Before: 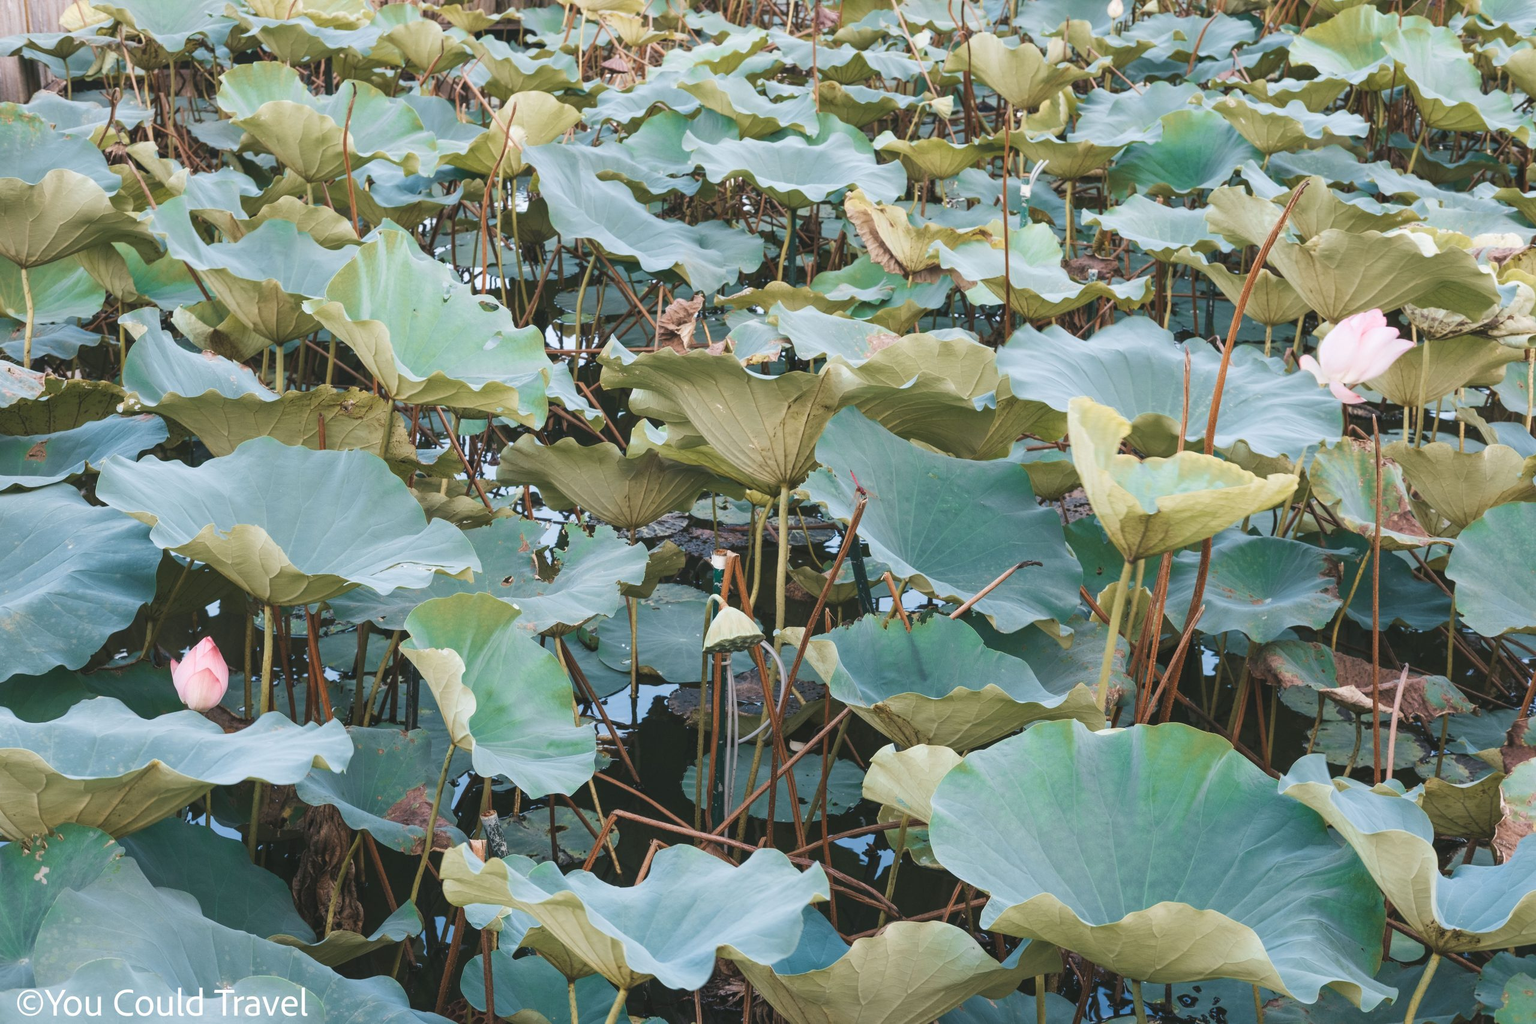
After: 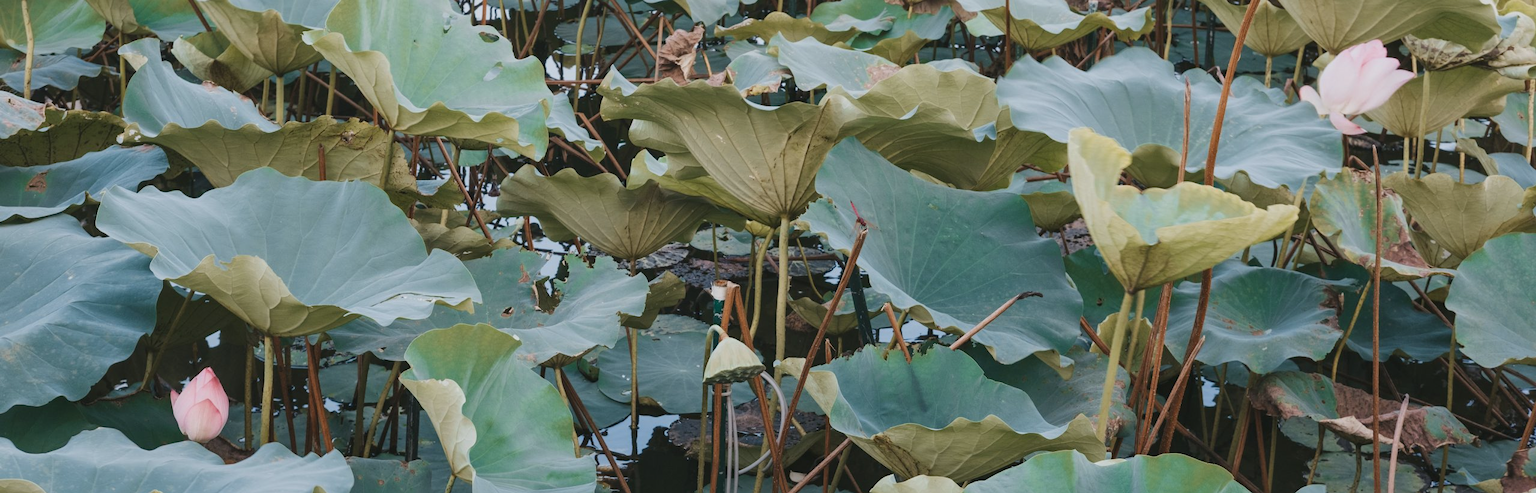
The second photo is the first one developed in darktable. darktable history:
crop and rotate: top 26.415%, bottom 25.383%
local contrast: mode bilateral grid, contrast 19, coarseness 50, detail 120%, midtone range 0.2
exposure: exposure -0.486 EV, compensate highlight preservation false
